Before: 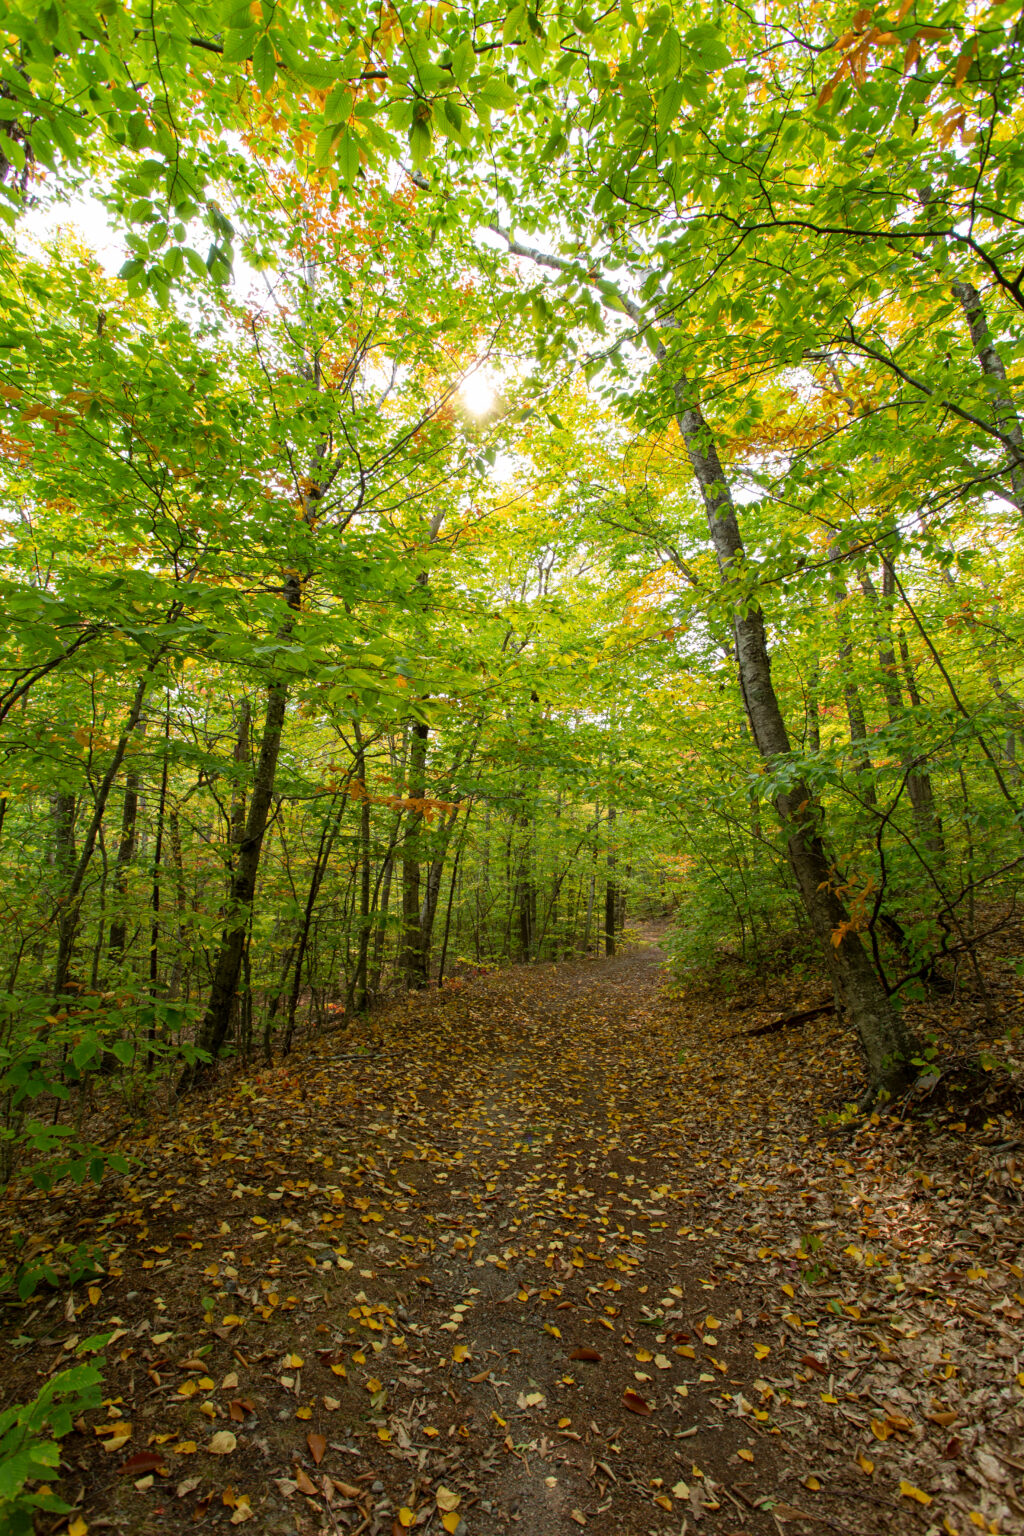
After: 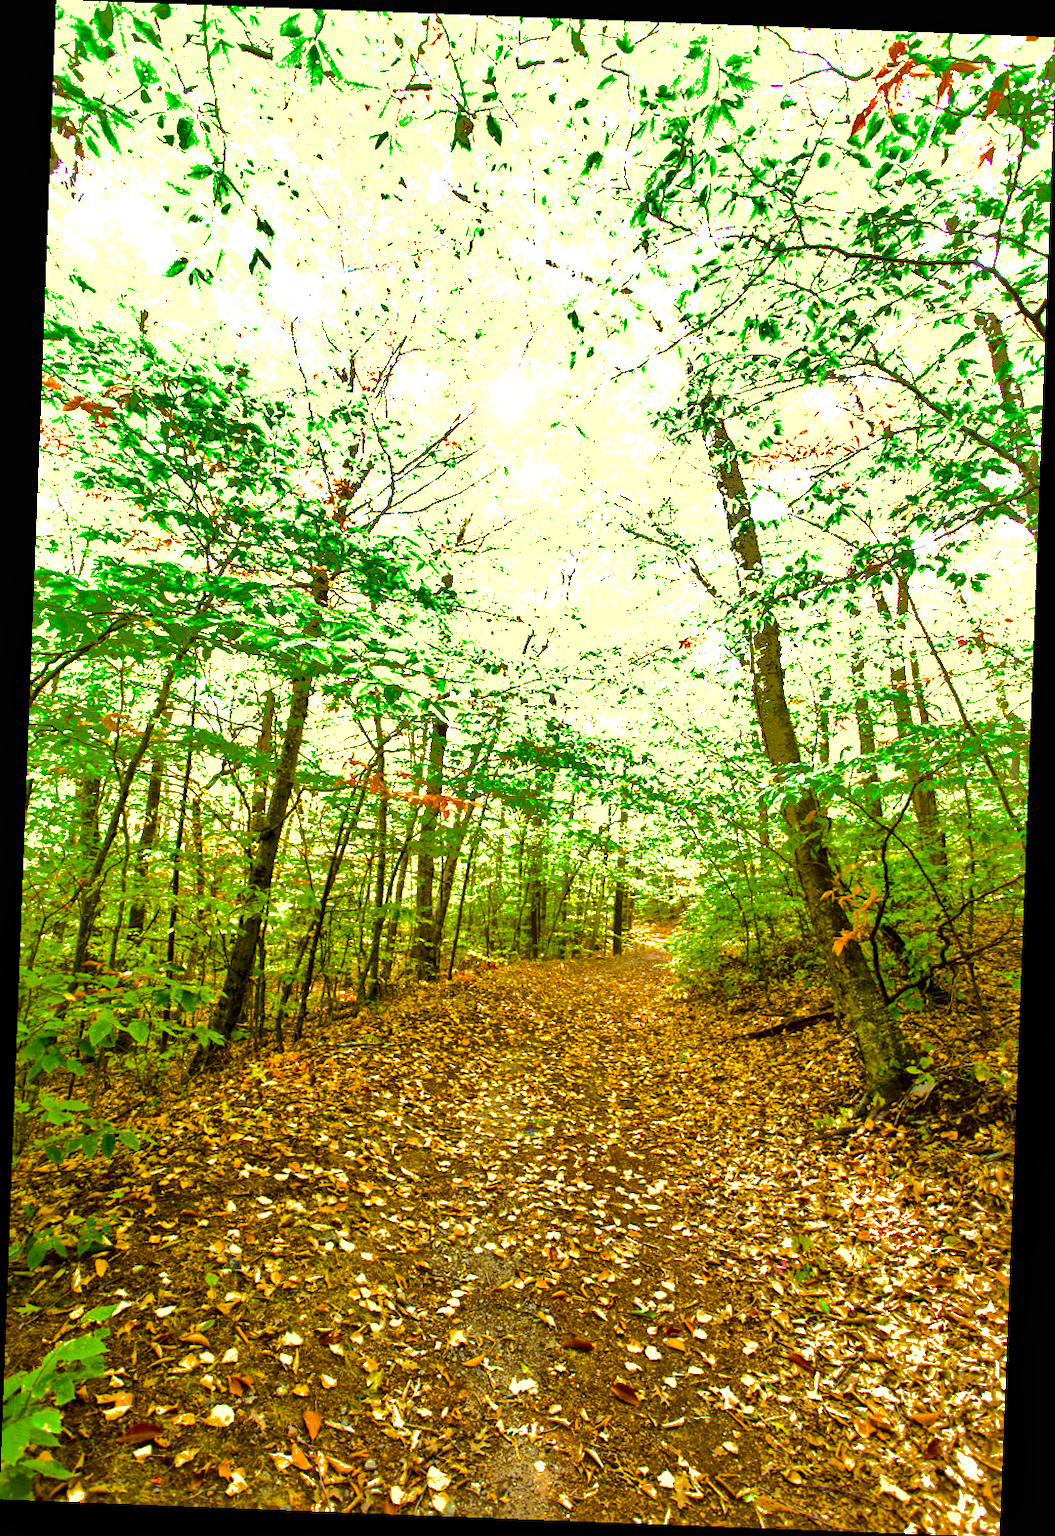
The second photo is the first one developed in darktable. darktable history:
color balance rgb: linear chroma grading › global chroma 9%, perceptual saturation grading › global saturation 36%, perceptual saturation grading › shadows 35%, perceptual brilliance grading › global brilliance 21.21%, perceptual brilliance grading › shadows -35%, global vibrance 21.21%
shadows and highlights: shadows 38.43, highlights -74.54
exposure: black level correction 0, exposure 1.625 EV, compensate exposure bias true, compensate highlight preservation false
rotate and perspective: rotation 2.17°, automatic cropping off
local contrast: mode bilateral grid, contrast 20, coarseness 20, detail 150%, midtone range 0.2
